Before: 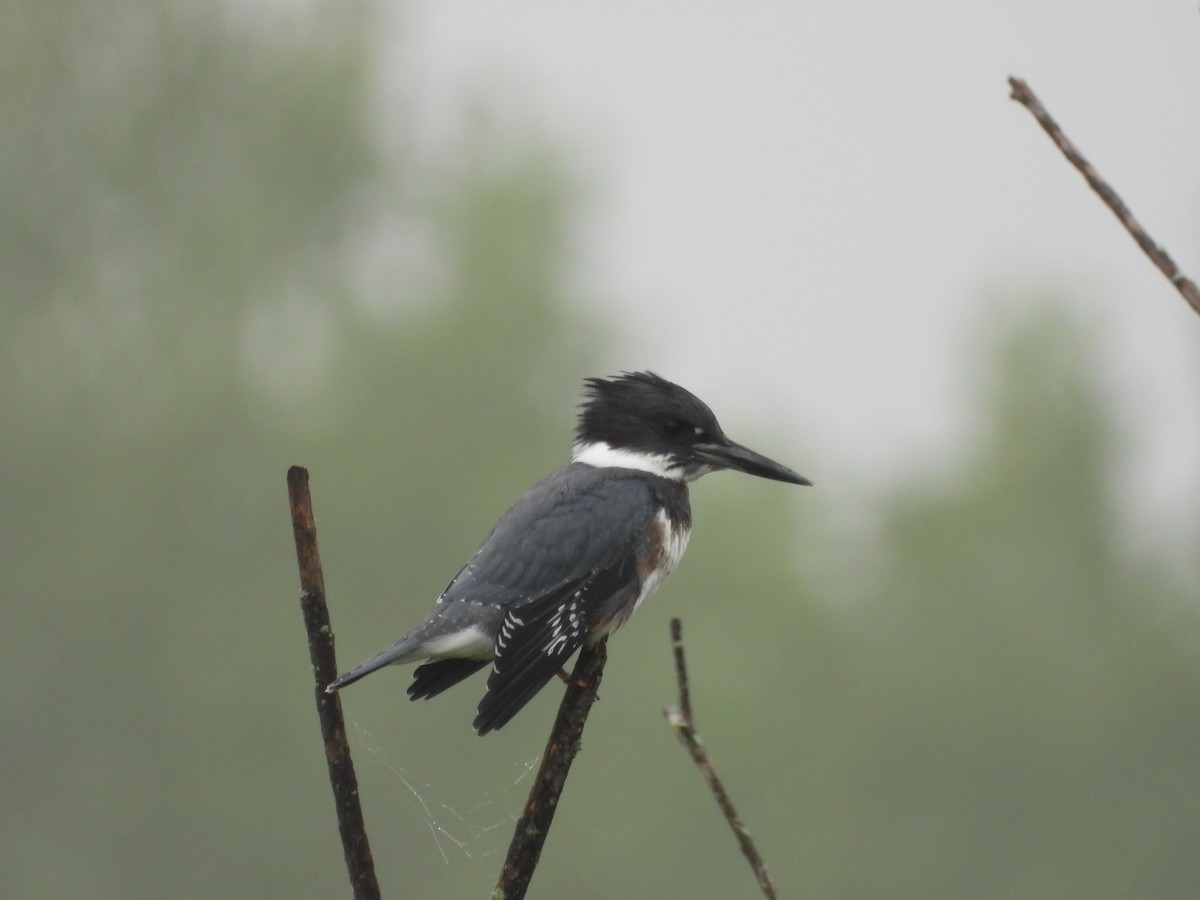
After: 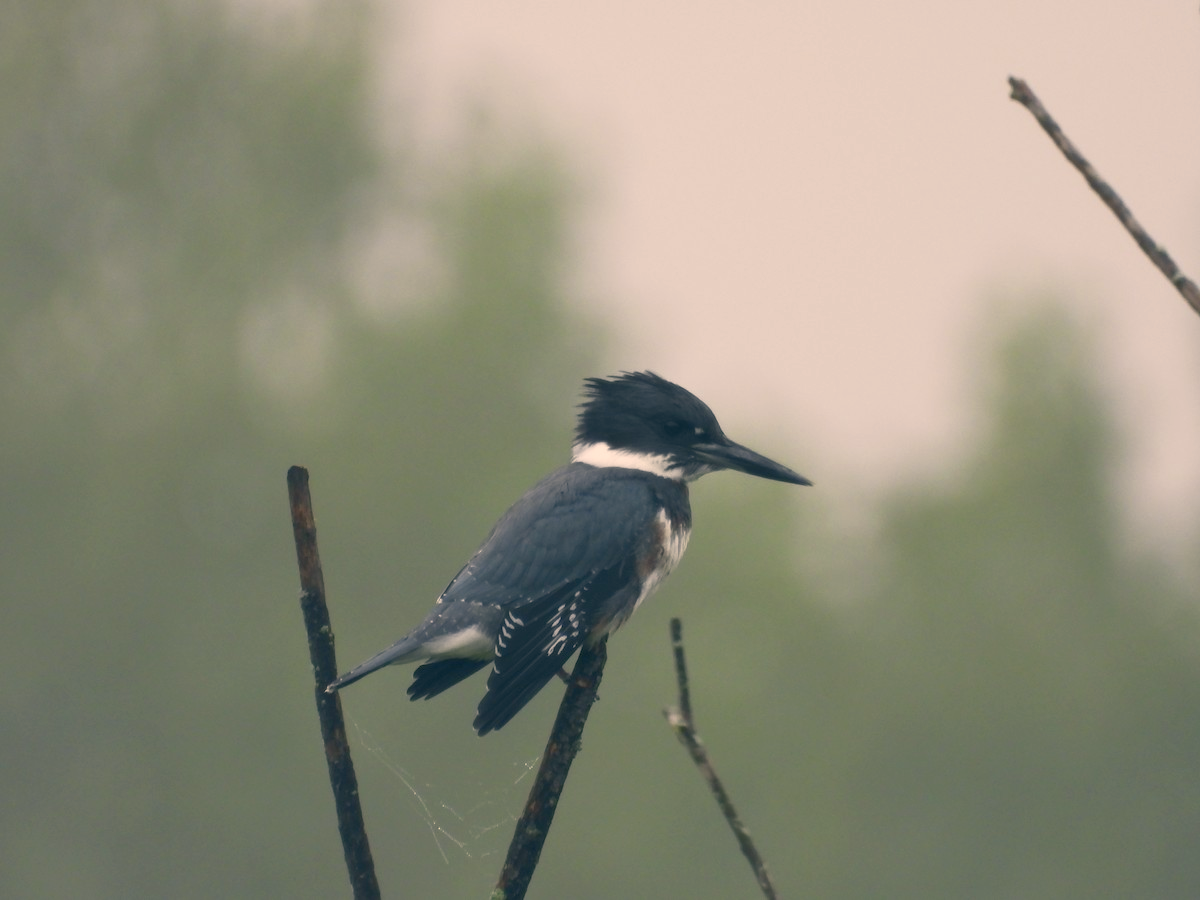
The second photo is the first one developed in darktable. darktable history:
tone curve: curves: ch0 [(0, 0) (0.003, 0.013) (0.011, 0.02) (0.025, 0.037) (0.044, 0.068) (0.069, 0.108) (0.1, 0.138) (0.136, 0.168) (0.177, 0.203) (0.224, 0.241) (0.277, 0.281) (0.335, 0.328) (0.399, 0.382) (0.468, 0.448) (0.543, 0.519) (0.623, 0.603) (0.709, 0.705) (0.801, 0.808) (0.898, 0.903) (1, 1)], color space Lab, linked channels, preserve colors none
color correction: highlights a* 10.29, highlights b* 14.6, shadows a* -9.68, shadows b* -14.88
